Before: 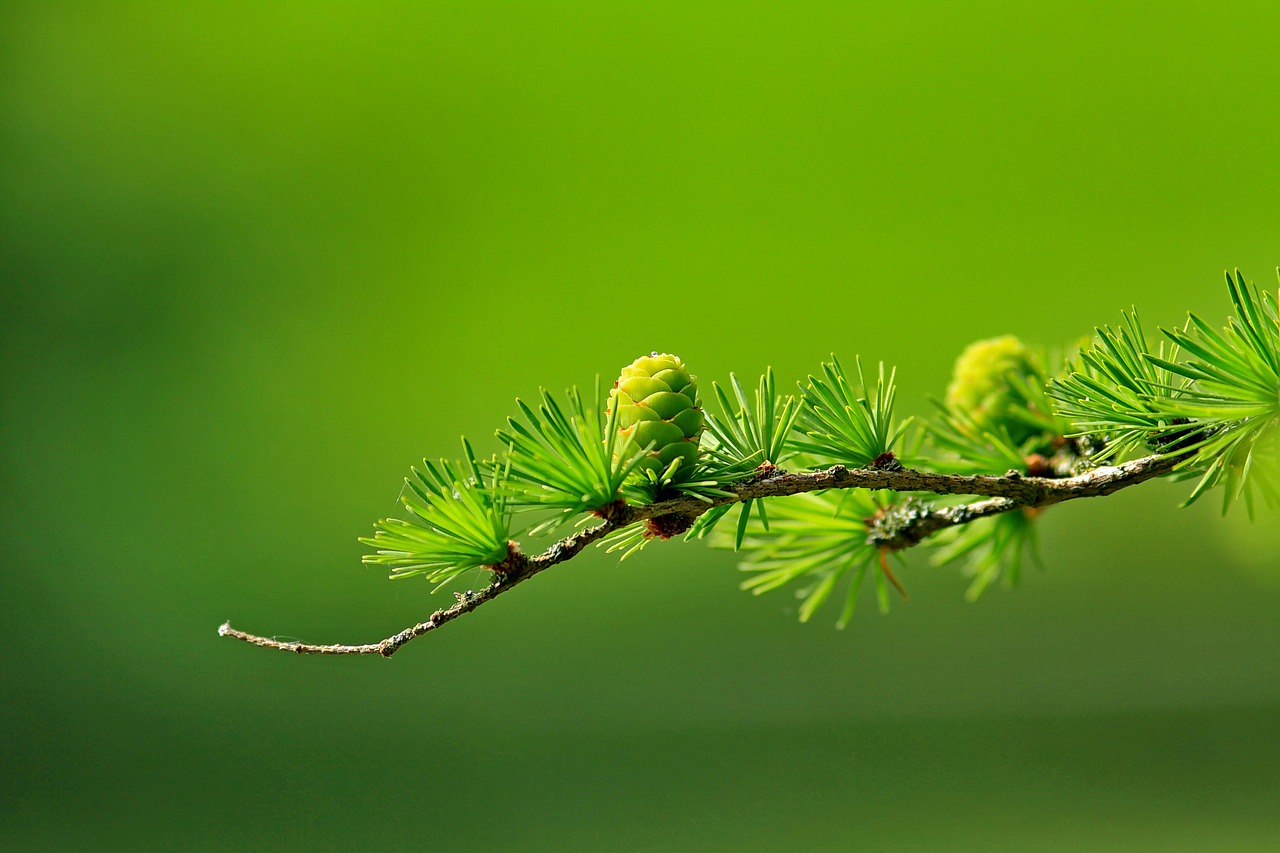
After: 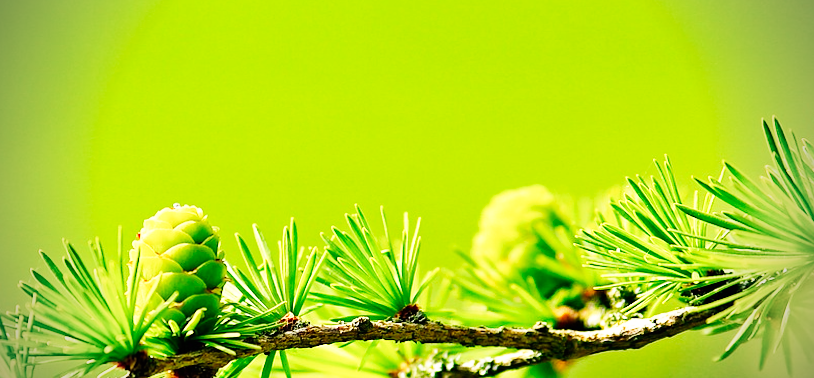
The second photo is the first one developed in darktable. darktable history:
rotate and perspective: lens shift (horizontal) -0.055, automatic cropping off
white balance: red 1.045, blue 0.932
exposure: exposure 0.014 EV, compensate highlight preservation false
vignetting: fall-off start 75%, brightness -0.692, width/height ratio 1.084
color calibration: illuminant same as pipeline (D50), adaptation none (bypass), gamut compression 1.72
base curve: curves: ch0 [(0, 0) (0.007, 0.004) (0.027, 0.03) (0.046, 0.07) (0.207, 0.54) (0.442, 0.872) (0.673, 0.972) (1, 1)], preserve colors none
crop: left 36.005%, top 18.293%, right 0.31%, bottom 38.444%
